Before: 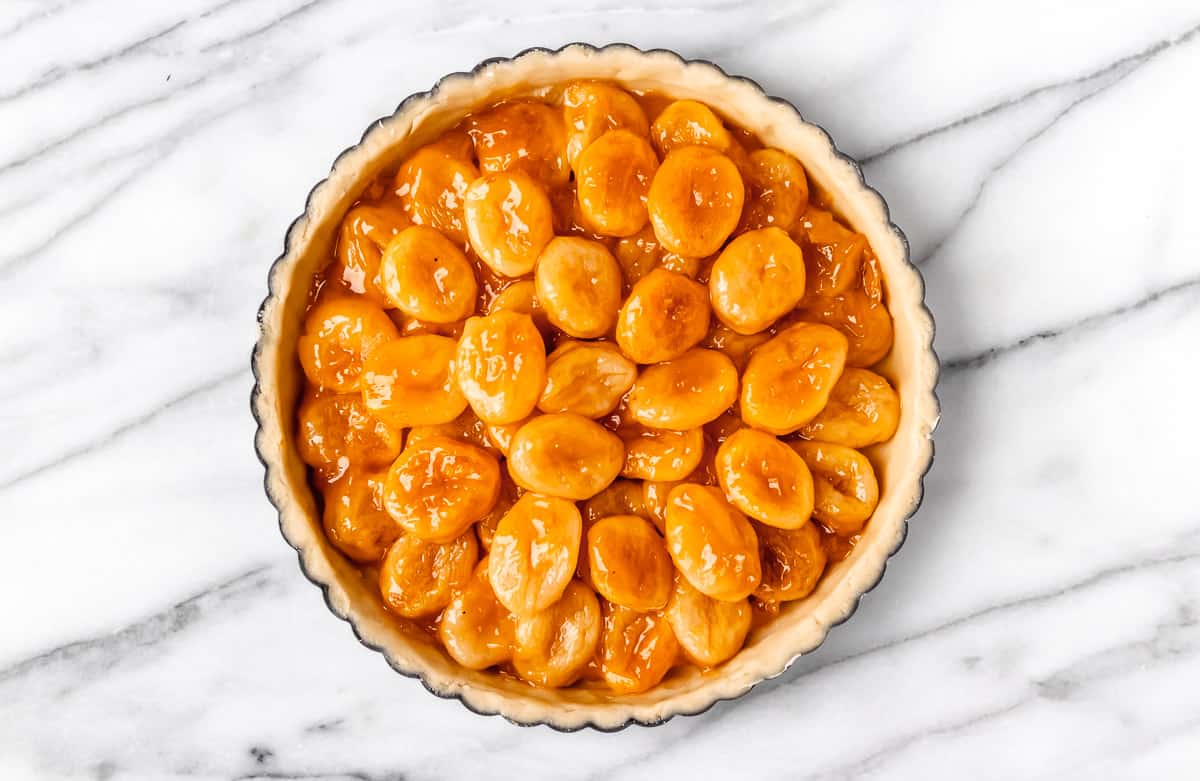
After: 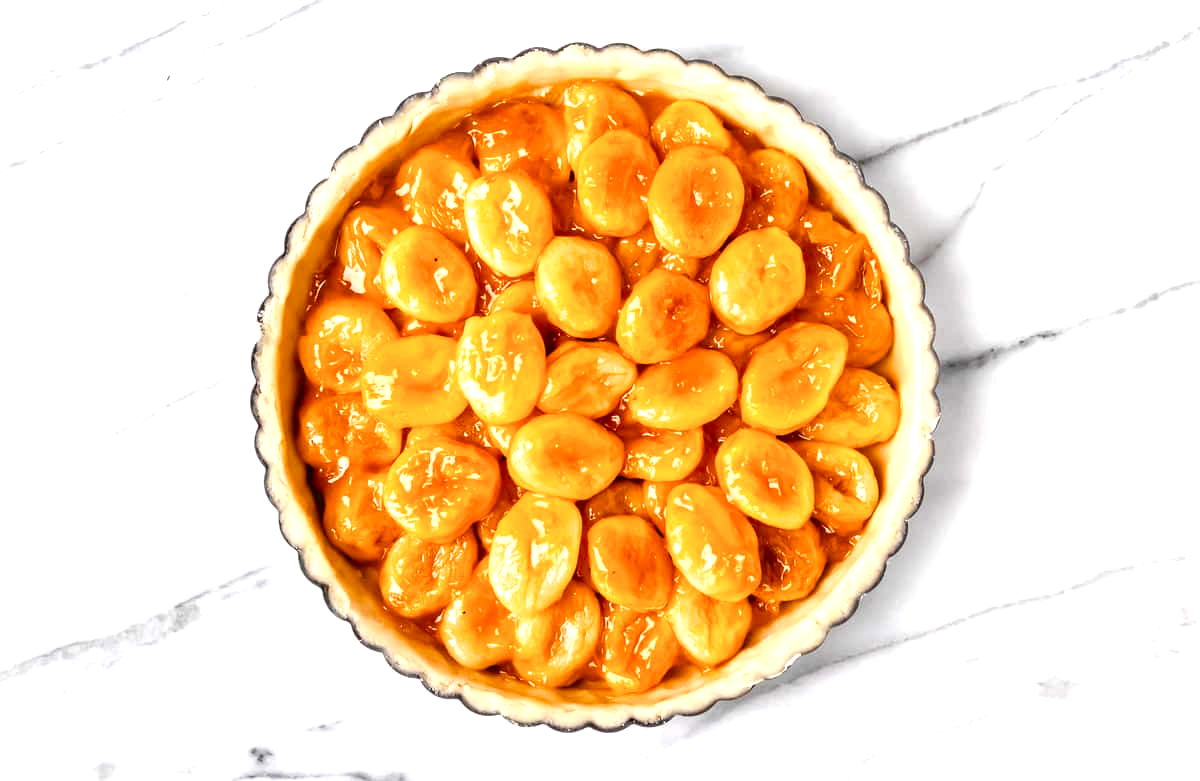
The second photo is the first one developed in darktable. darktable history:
exposure: exposure 0.7 EV, compensate highlight preservation false
color balance rgb: perceptual saturation grading › global saturation 20%, perceptual saturation grading › highlights -25%, perceptual saturation grading › shadows 50%
